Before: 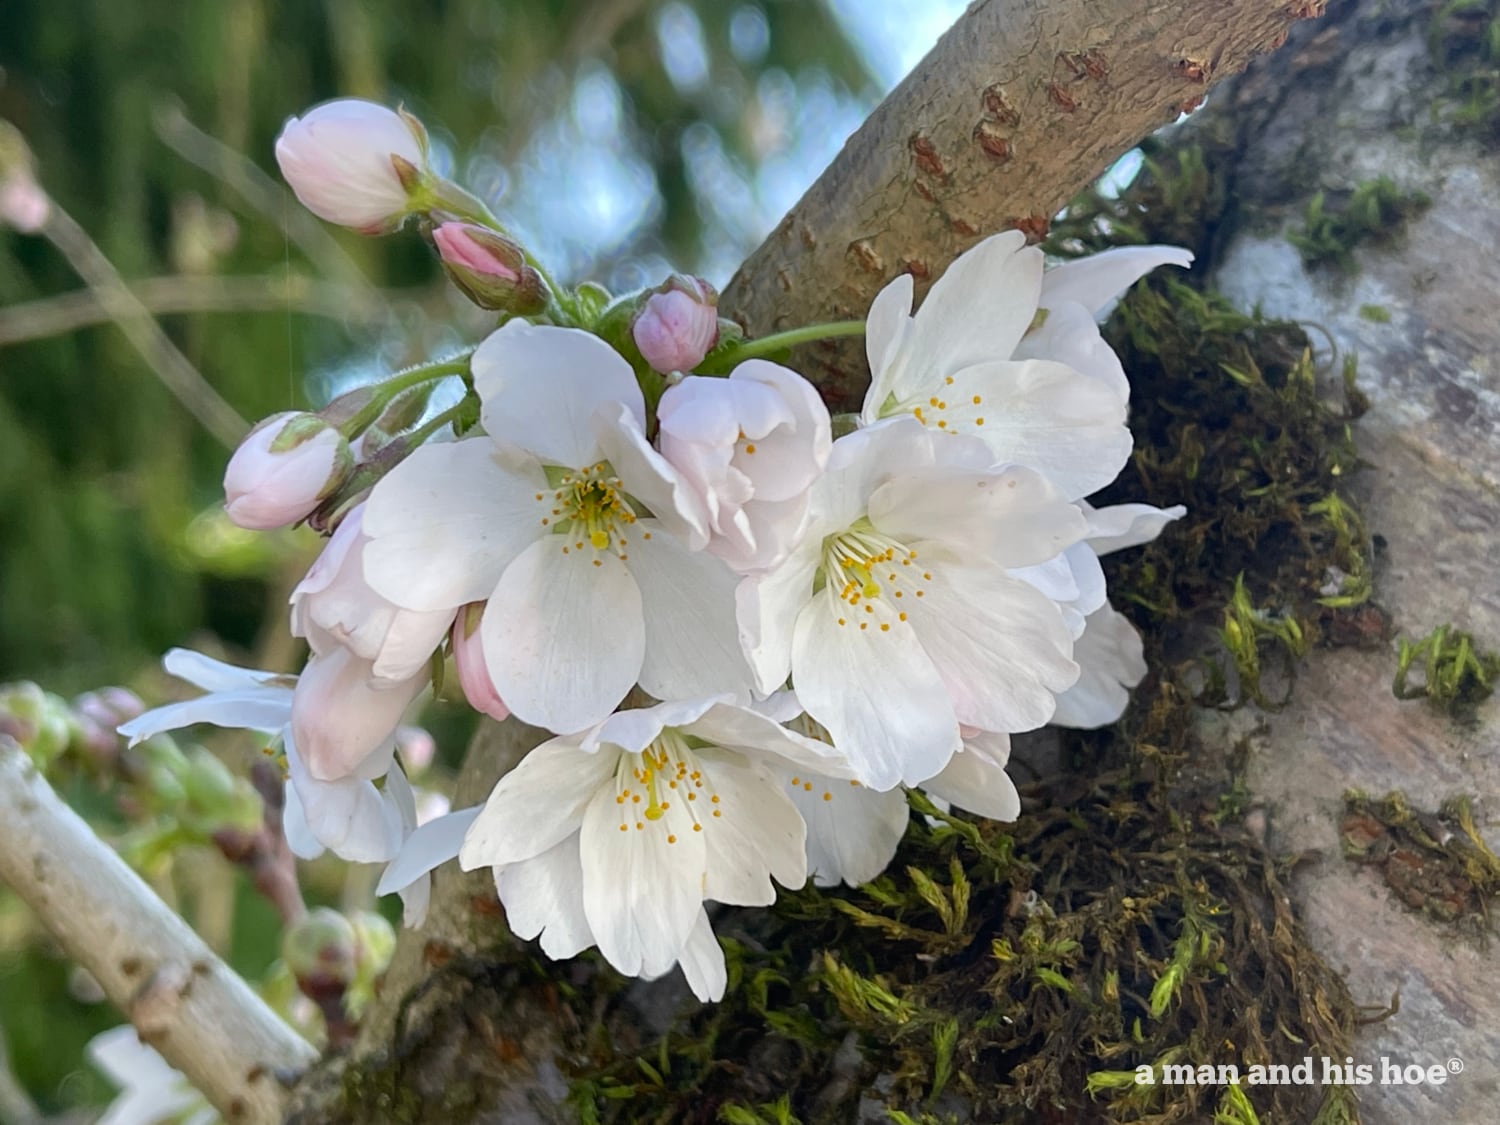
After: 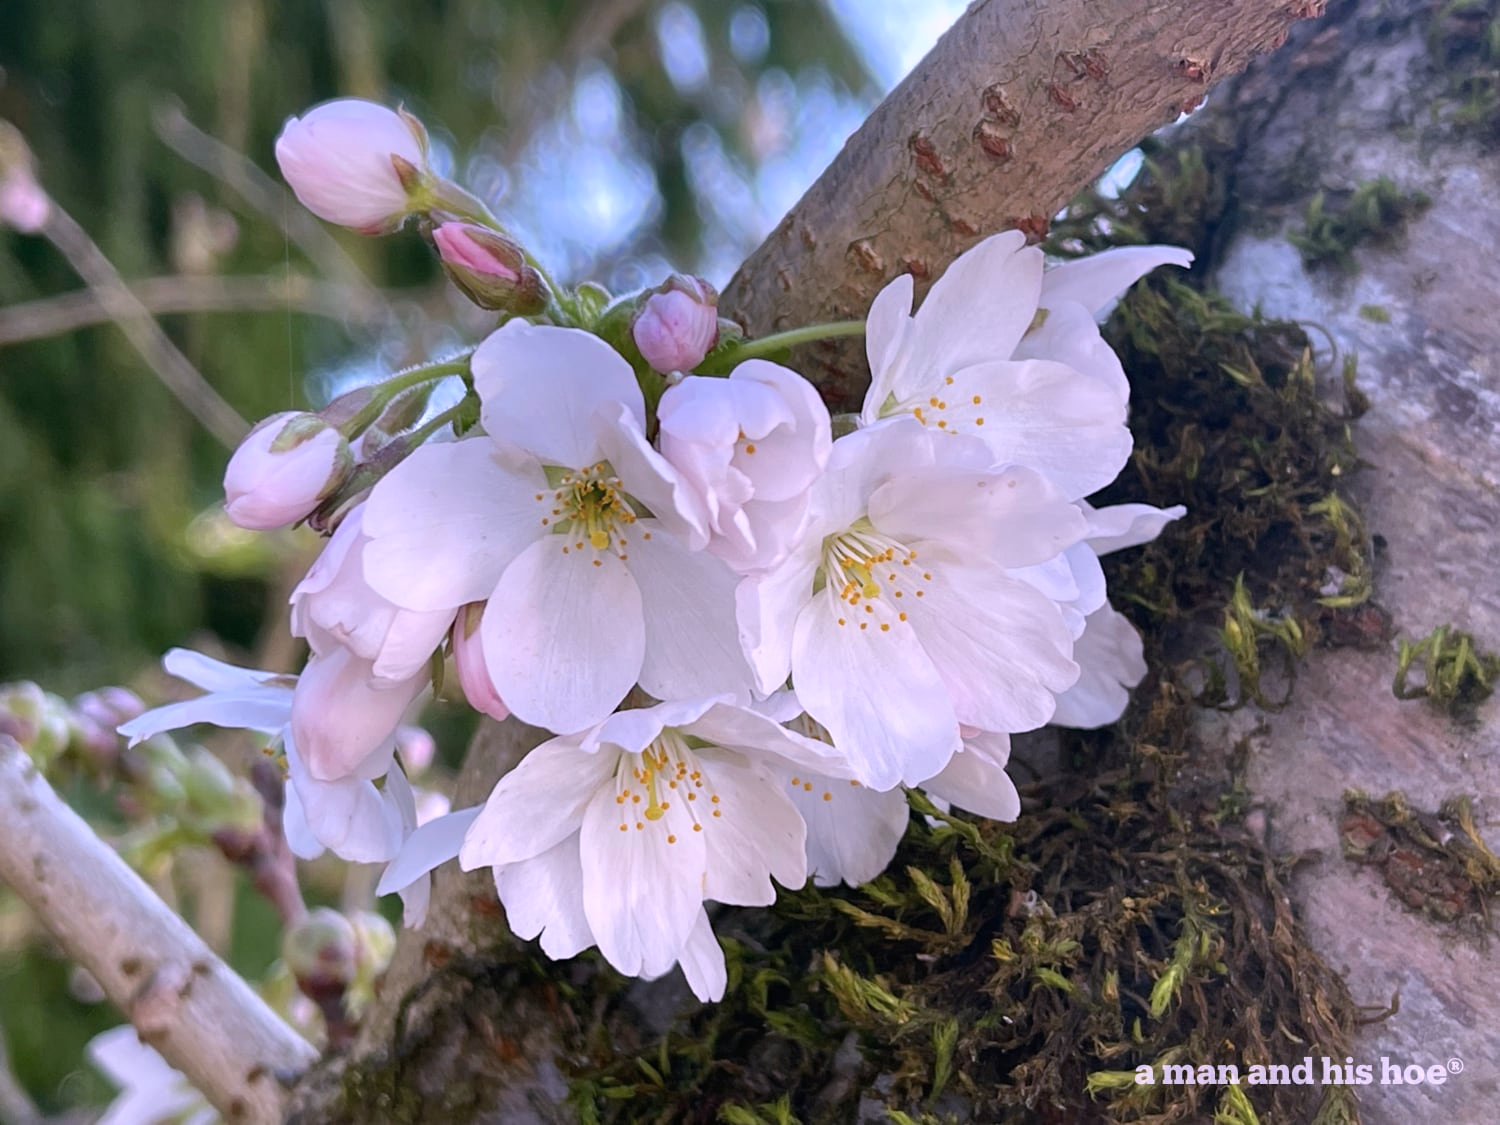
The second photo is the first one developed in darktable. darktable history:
color correction: highlights a* 15.46, highlights b* -20.56
white balance: red 0.986, blue 1.01
